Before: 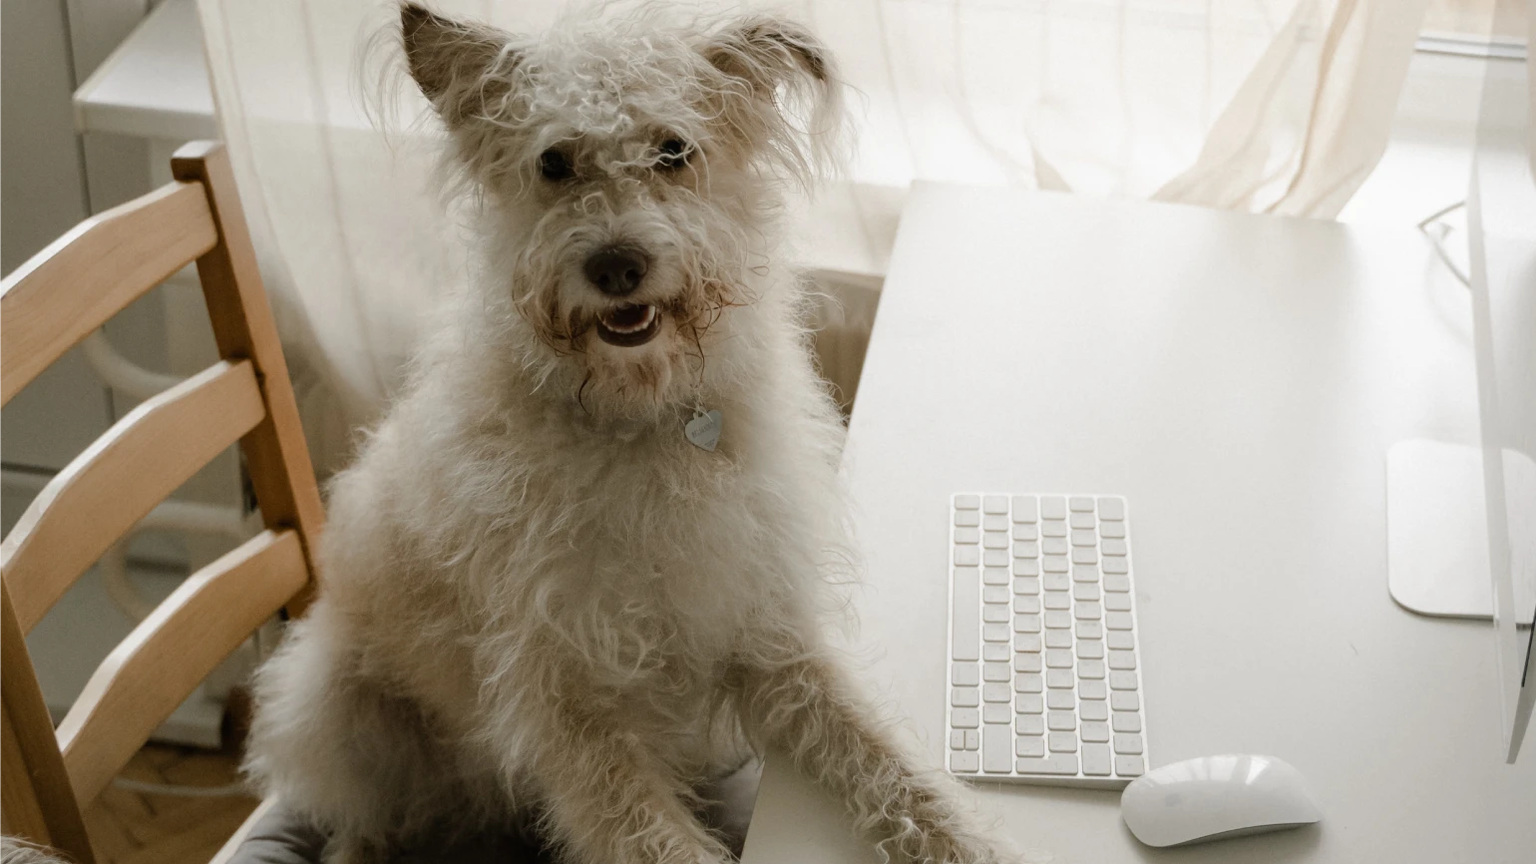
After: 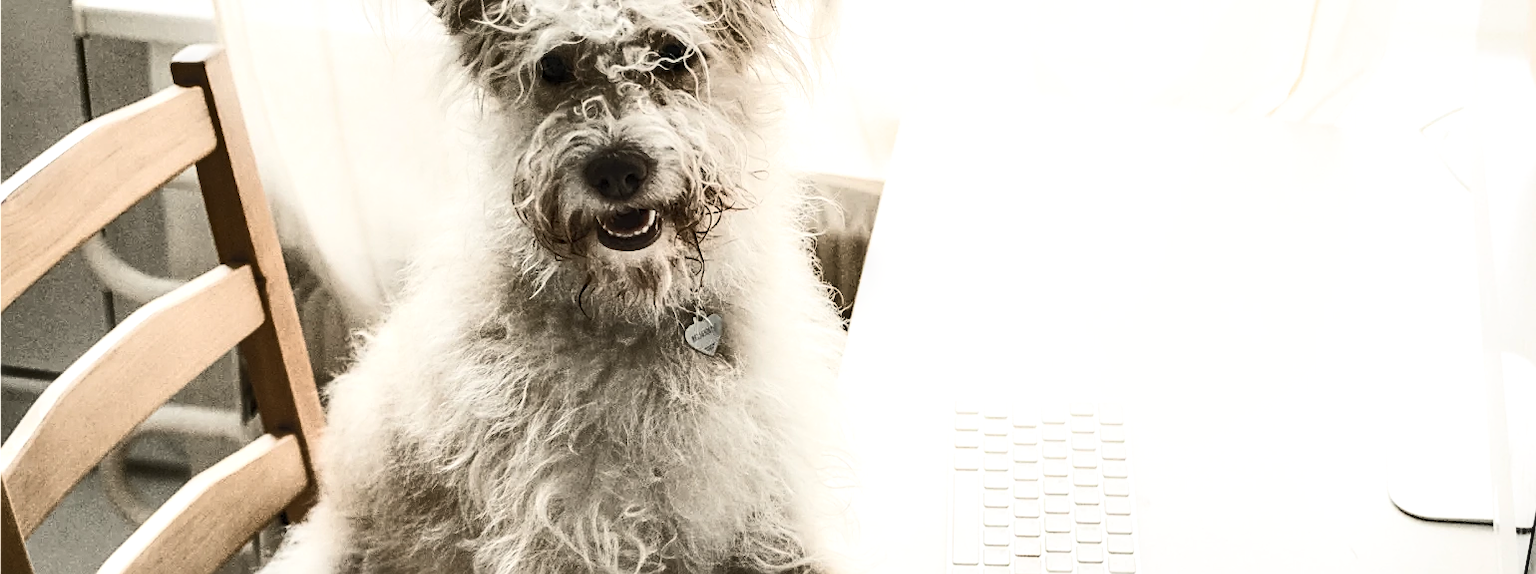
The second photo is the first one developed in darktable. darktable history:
contrast equalizer: y [[0.5, 0.5, 0.472, 0.5, 0.5, 0.5], [0.5 ×6], [0.5 ×6], [0 ×6], [0 ×6]], mix 0.144
crop: top 11.166%, bottom 21.941%
local contrast: detail 130%
exposure: exposure 0.526 EV, compensate exposure bias true, compensate highlight preservation false
sharpen: on, module defaults
contrast brightness saturation: contrast 0.578, brightness 0.572, saturation -0.329
shadows and highlights: radius 106.59, shadows 23.64, highlights -58.44, low approximation 0.01, soften with gaussian
